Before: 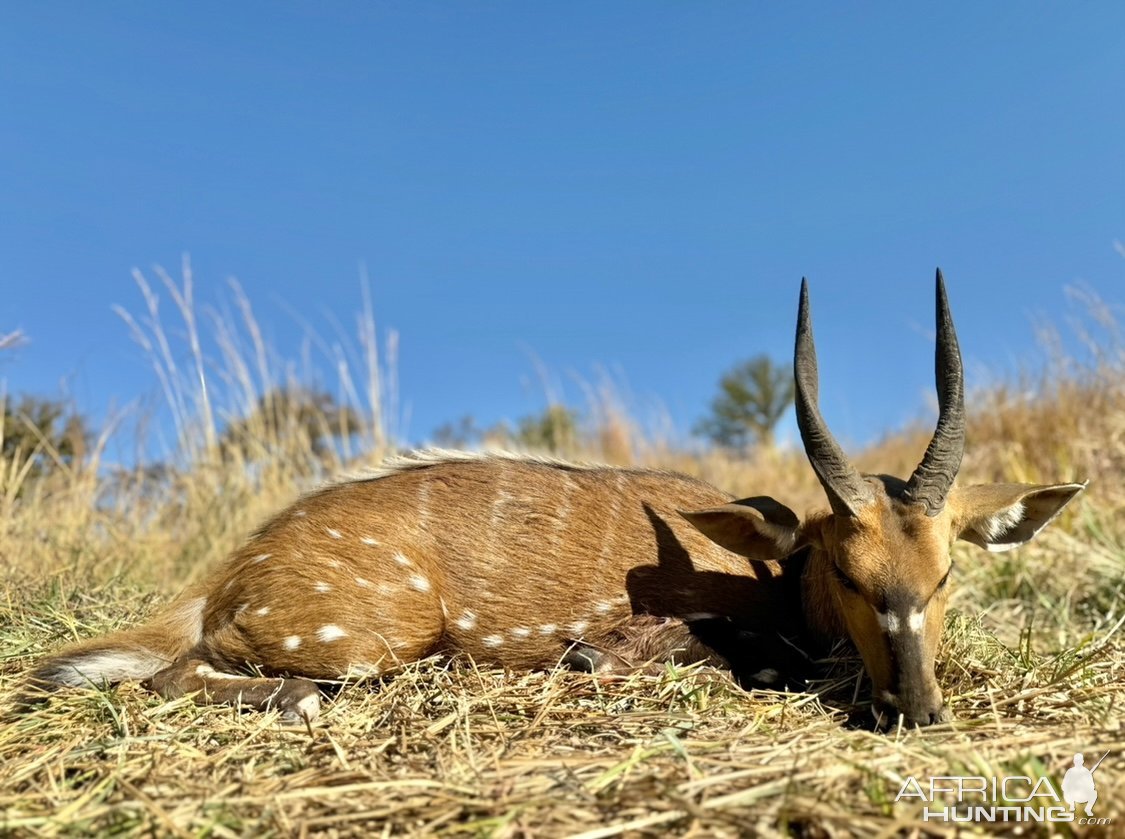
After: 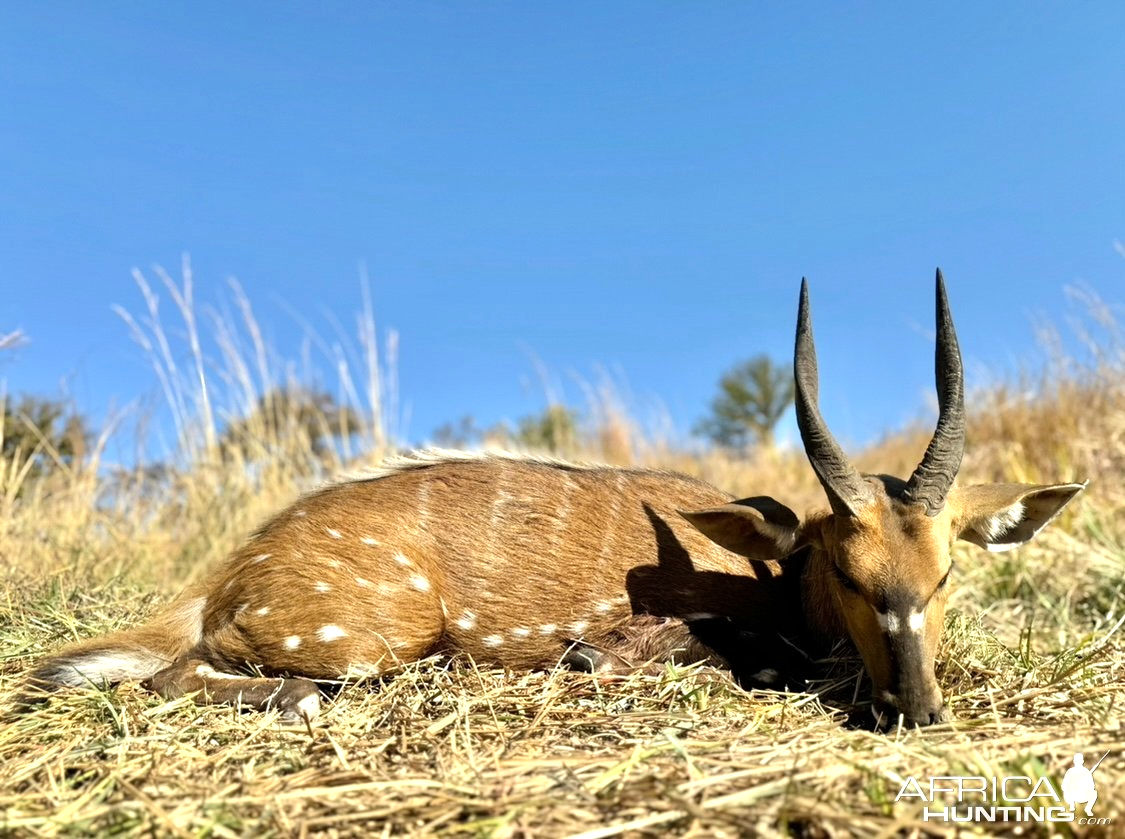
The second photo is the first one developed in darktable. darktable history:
tone equalizer: -8 EV -0.446 EV, -7 EV -0.418 EV, -6 EV -0.307 EV, -5 EV -0.221 EV, -3 EV 0.245 EV, -2 EV 0.355 EV, -1 EV 0.415 EV, +0 EV 0.407 EV
